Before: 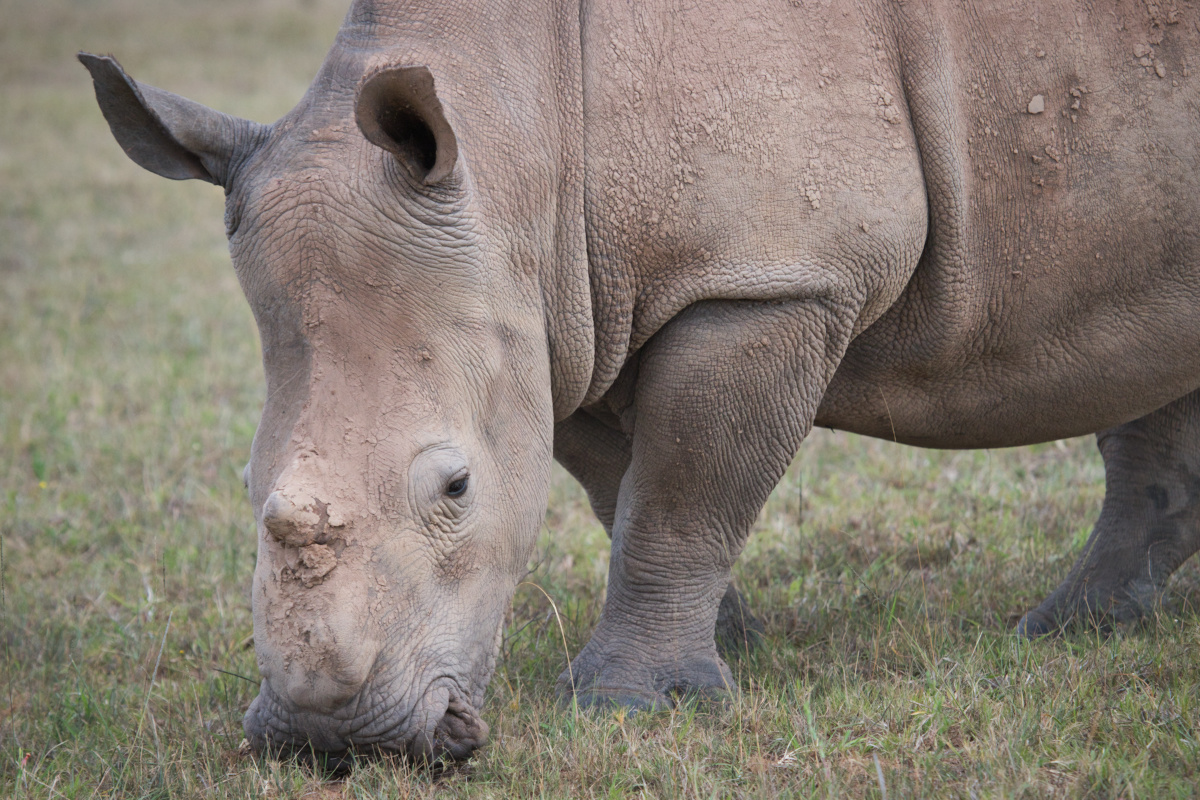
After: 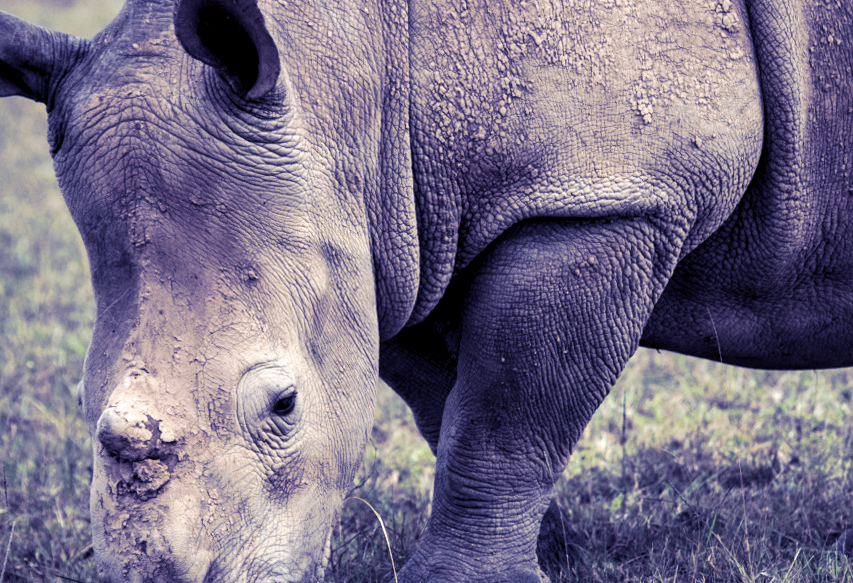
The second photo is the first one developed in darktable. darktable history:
local contrast: highlights 80%, shadows 57%, detail 175%, midtone range 0.602
rotate and perspective: rotation 0.074°, lens shift (vertical) 0.096, lens shift (horizontal) -0.041, crop left 0.043, crop right 0.952, crop top 0.024, crop bottom 0.979
split-toning: shadows › hue 242.67°, shadows › saturation 0.733, highlights › hue 45.33°, highlights › saturation 0.667, balance -53.304, compress 21.15%
crop and rotate: left 11.831%, top 11.346%, right 13.429%, bottom 13.899%
